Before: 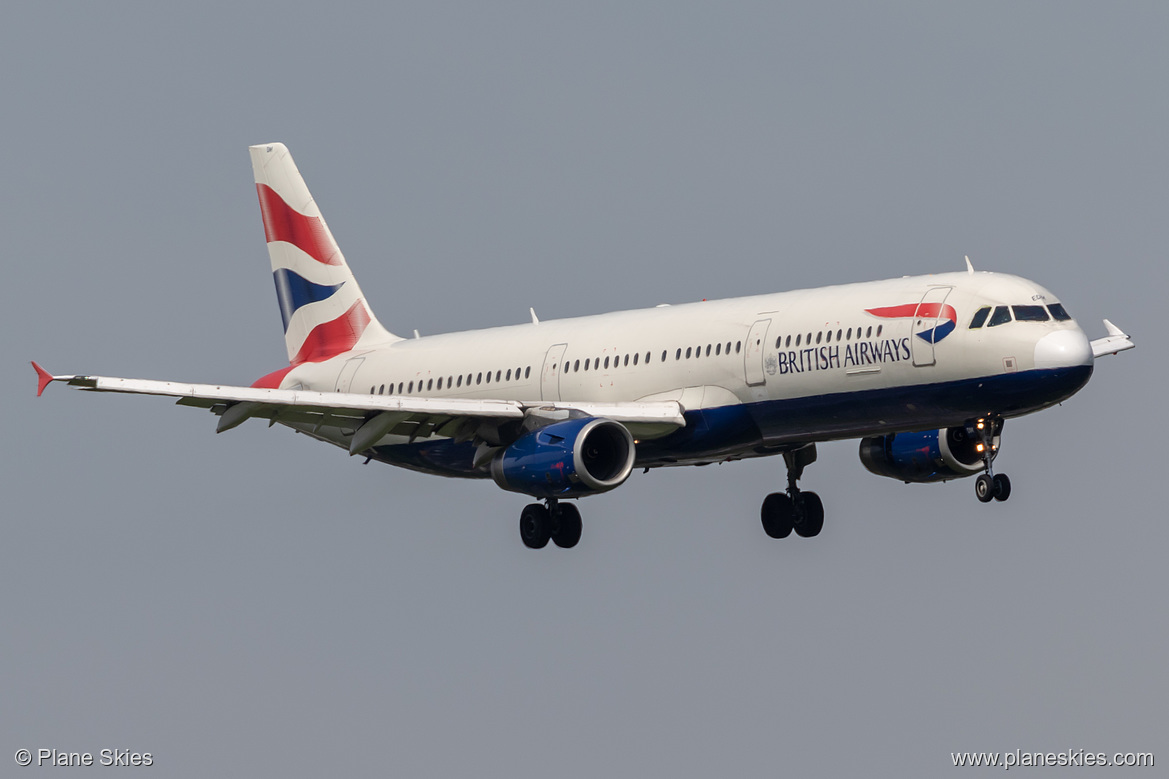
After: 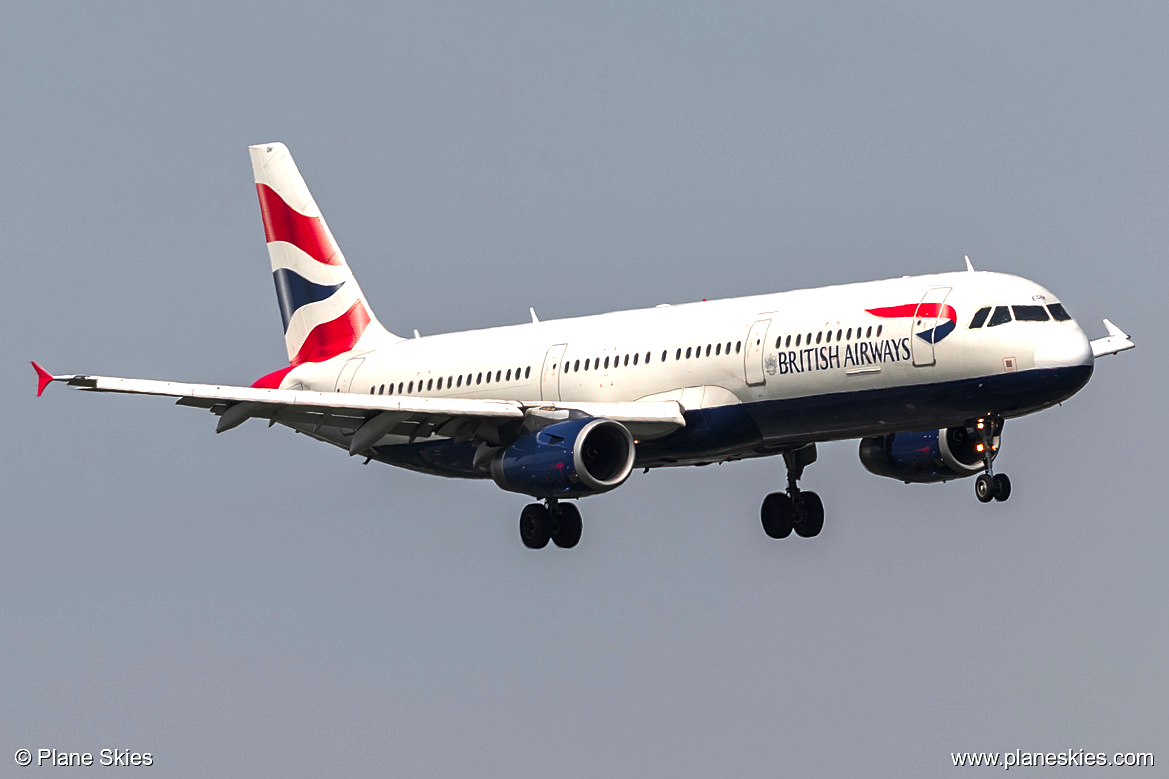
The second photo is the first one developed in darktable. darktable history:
exposure: black level correction 0, exposure 0.697 EV, compensate highlight preservation false
color zones: curves: ch1 [(0, 0.679) (0.143, 0.647) (0.286, 0.261) (0.378, -0.011) (0.571, 0.396) (0.714, 0.399) (0.857, 0.406) (1, 0.679)]
tone curve: curves: ch0 [(0, 0) (0.536, 0.402) (1, 1)], preserve colors none
sharpen: amount 0.203
